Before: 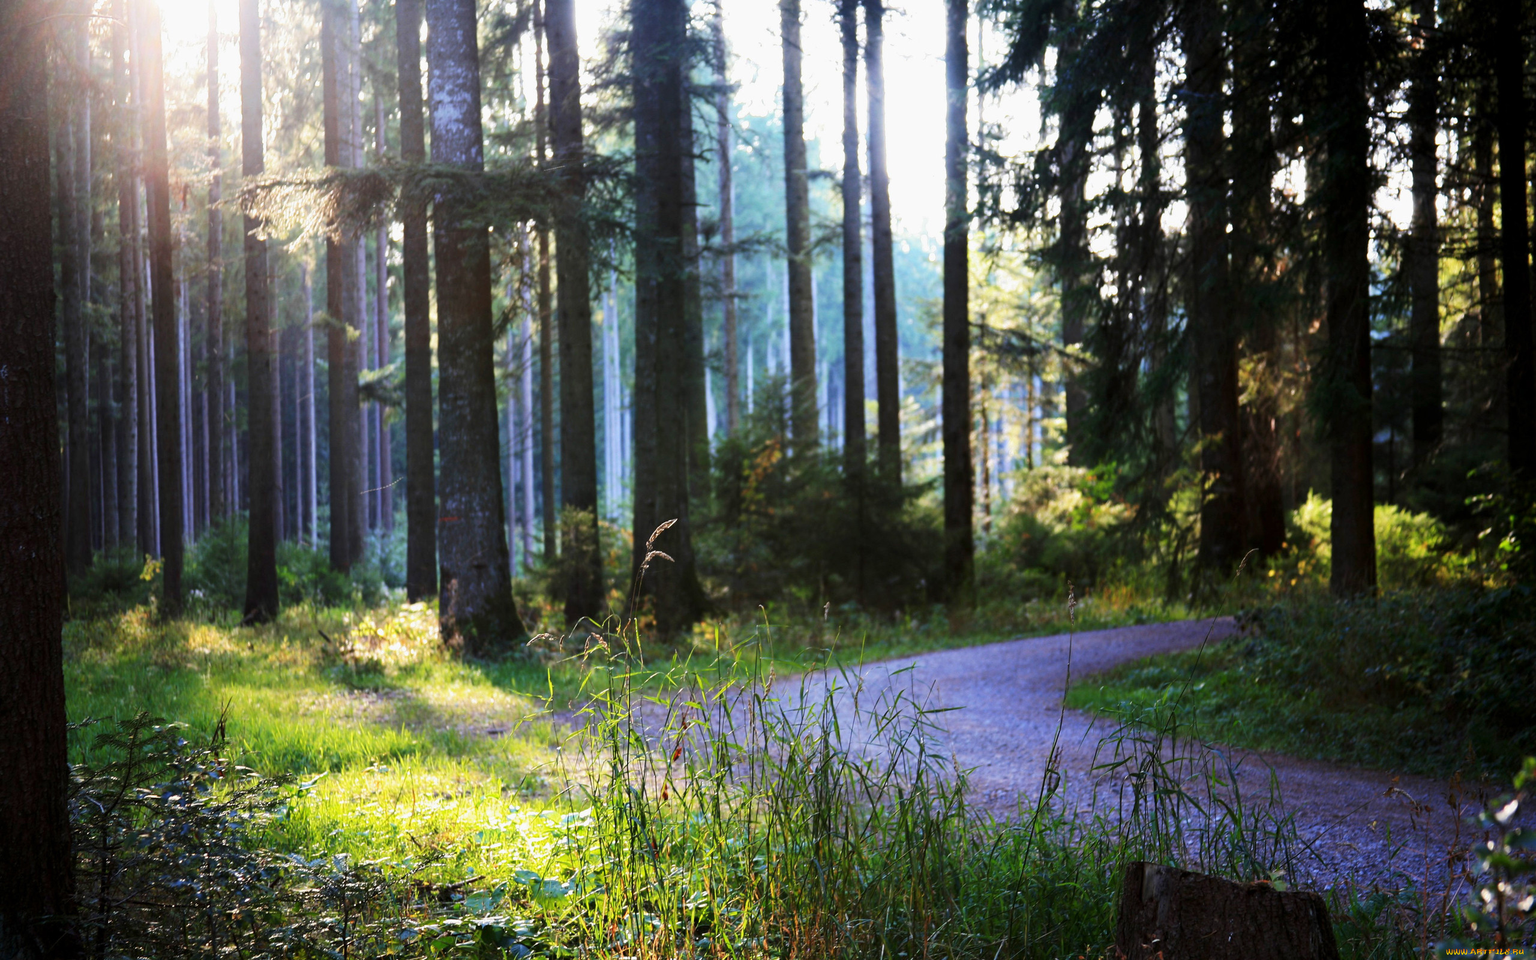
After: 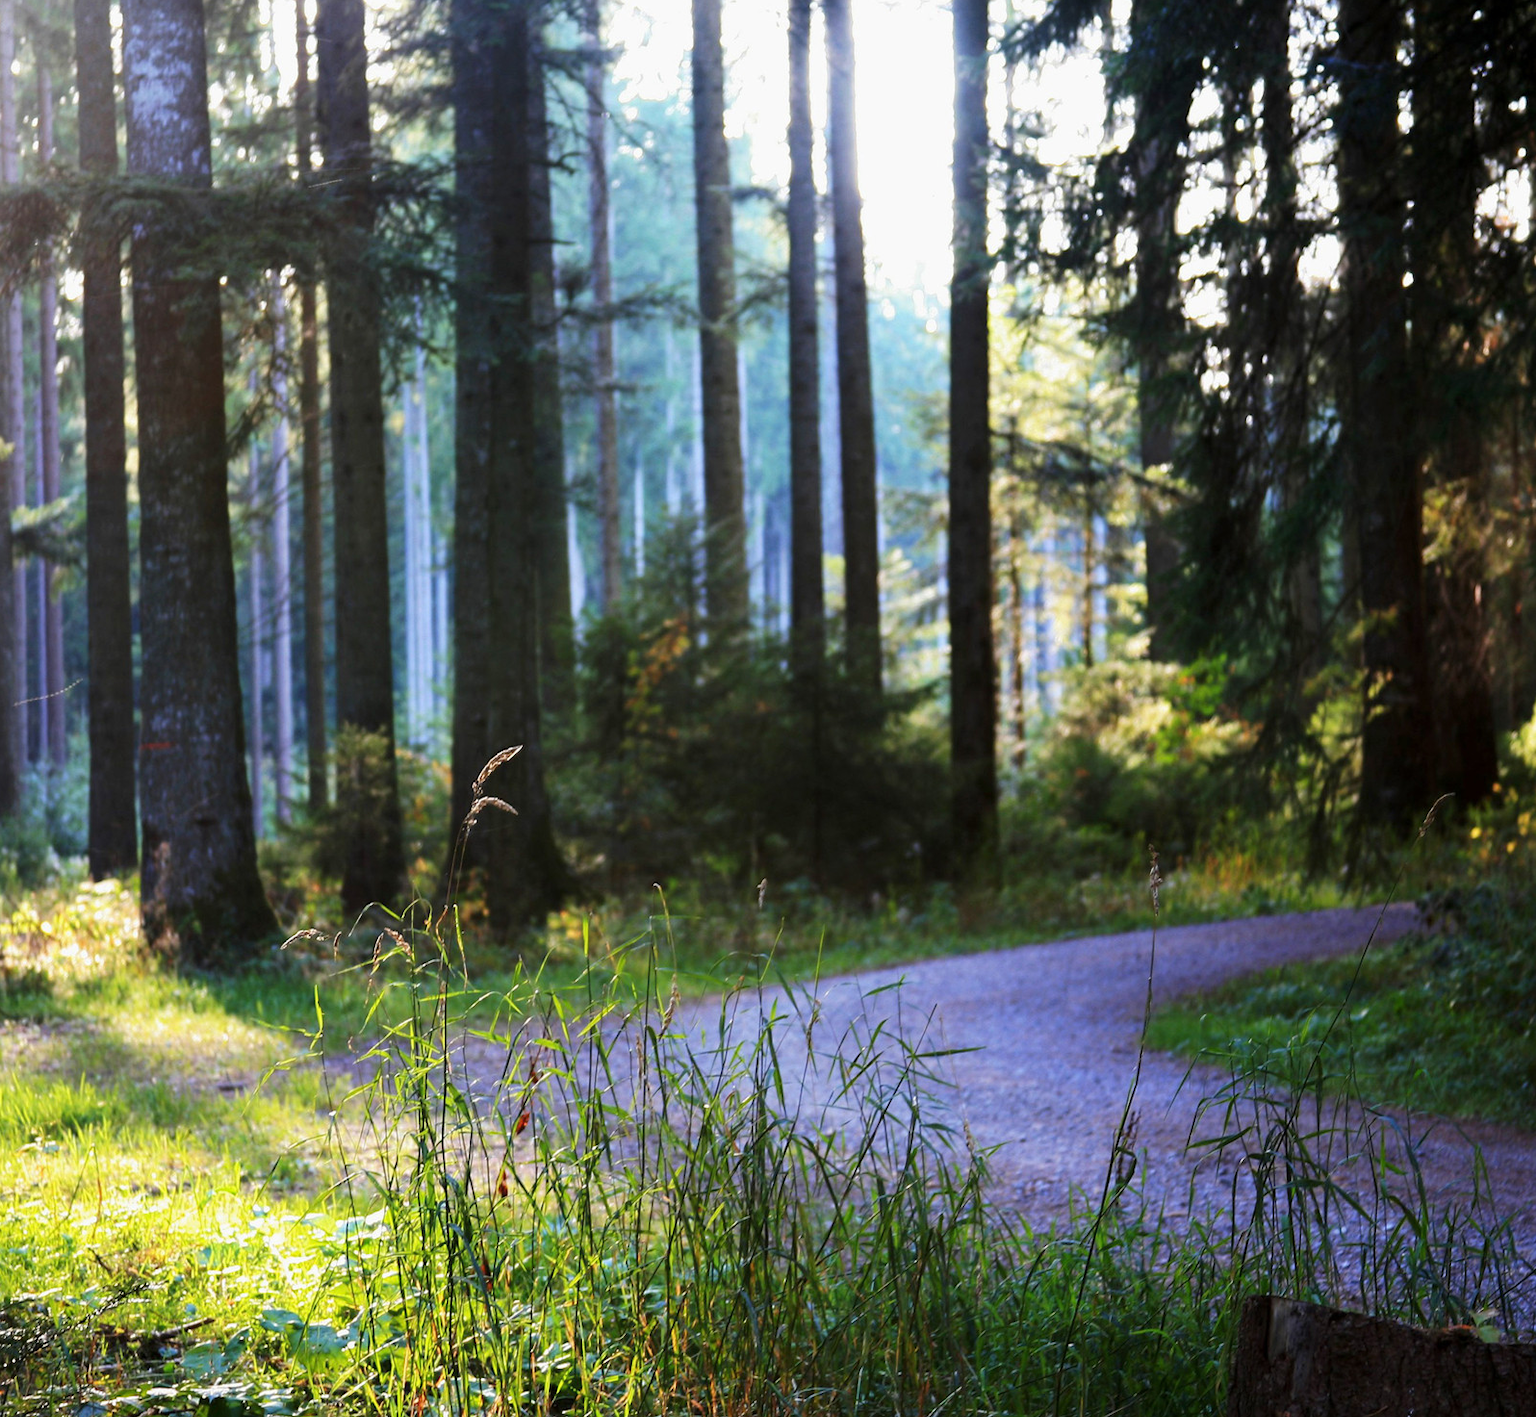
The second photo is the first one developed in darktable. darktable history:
crop and rotate: left 22.918%, top 5.629%, right 14.711%, bottom 2.247%
color correction: highlights a* -0.137, highlights b* 0.137
